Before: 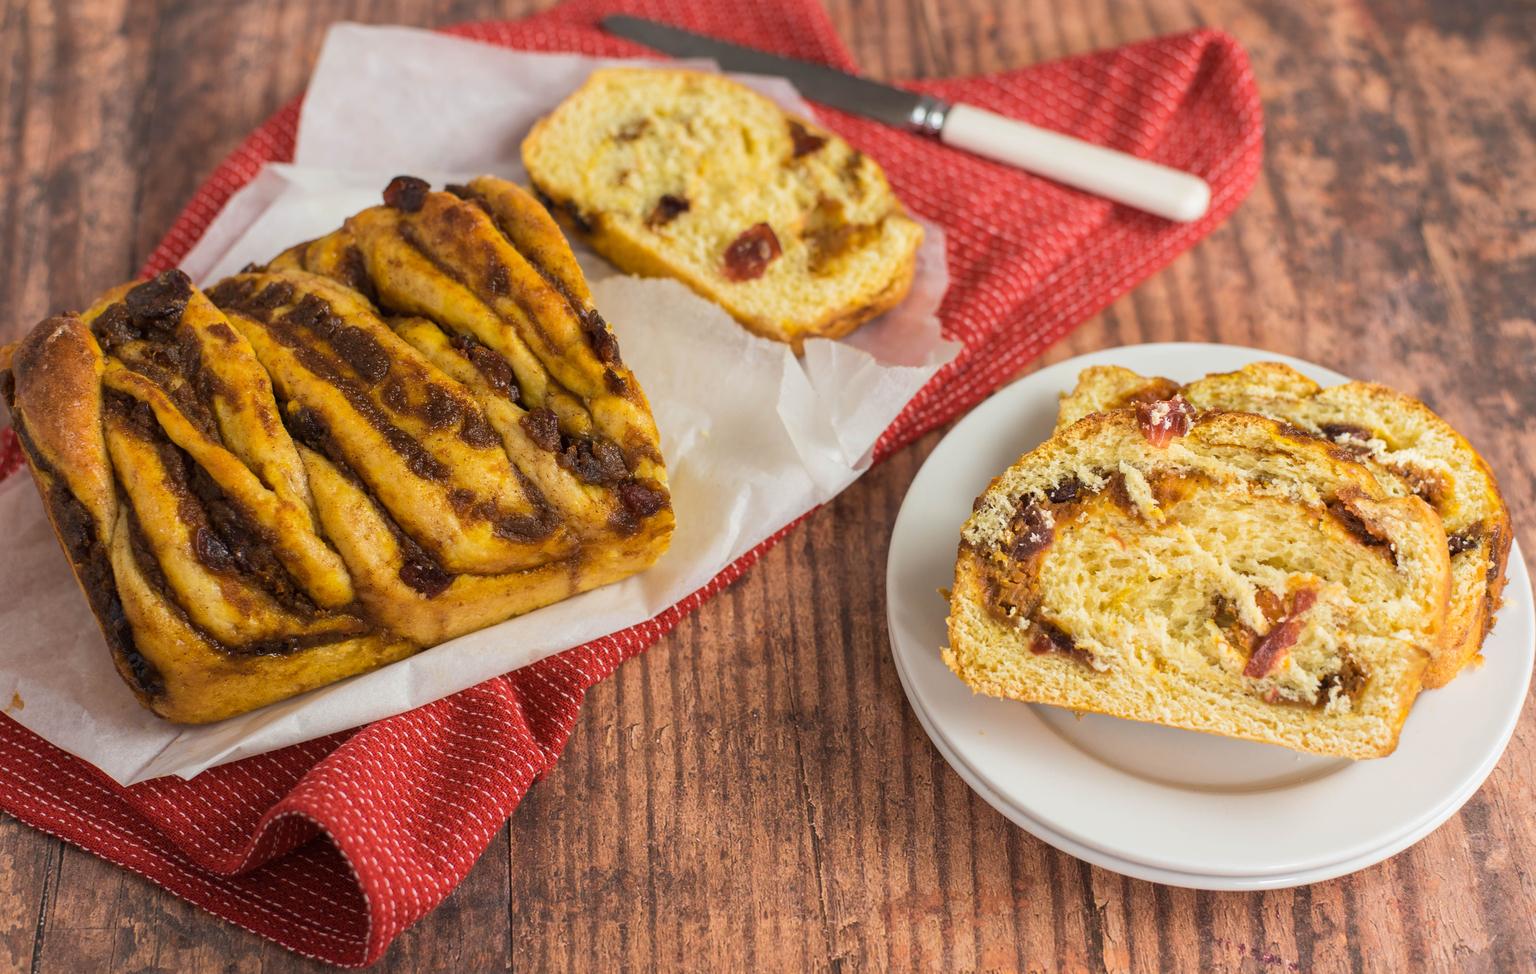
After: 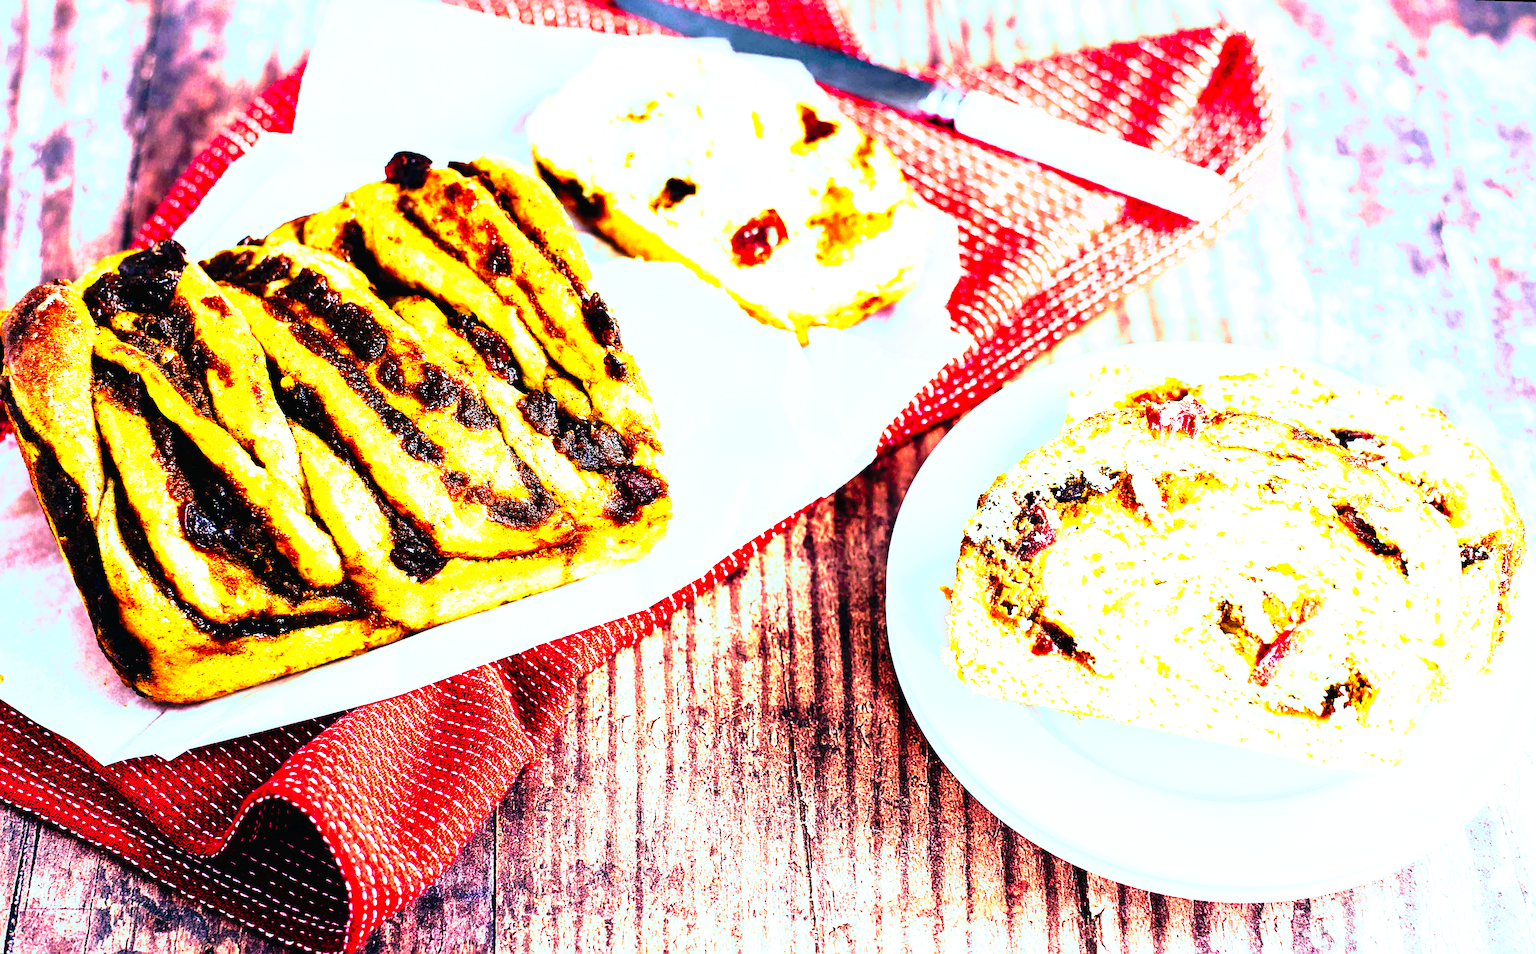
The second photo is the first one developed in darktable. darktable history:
white balance: red 0.925, blue 1.046
color correction: highlights a* -10.04, highlights b* -10.37
color balance: lift [1.006, 0.985, 1.002, 1.015], gamma [1, 0.953, 1.008, 1.047], gain [1.076, 1.13, 1.004, 0.87]
color calibration: illuminant as shot in camera, x 0.377, y 0.392, temperature 4169.3 K, saturation algorithm version 1 (2020)
tone curve: curves: ch0 [(0, 0) (0.003, 0.005) (0.011, 0.005) (0.025, 0.006) (0.044, 0.008) (0.069, 0.01) (0.1, 0.012) (0.136, 0.015) (0.177, 0.019) (0.224, 0.017) (0.277, 0.015) (0.335, 0.018) (0.399, 0.043) (0.468, 0.118) (0.543, 0.349) (0.623, 0.591) (0.709, 0.88) (0.801, 0.983) (0.898, 0.973) (1, 1)], preserve colors none
sharpen: radius 4
rotate and perspective: rotation 1.57°, crop left 0.018, crop right 0.982, crop top 0.039, crop bottom 0.961
exposure: black level correction 0.001, exposure 1.646 EV, compensate exposure bias true, compensate highlight preservation false
